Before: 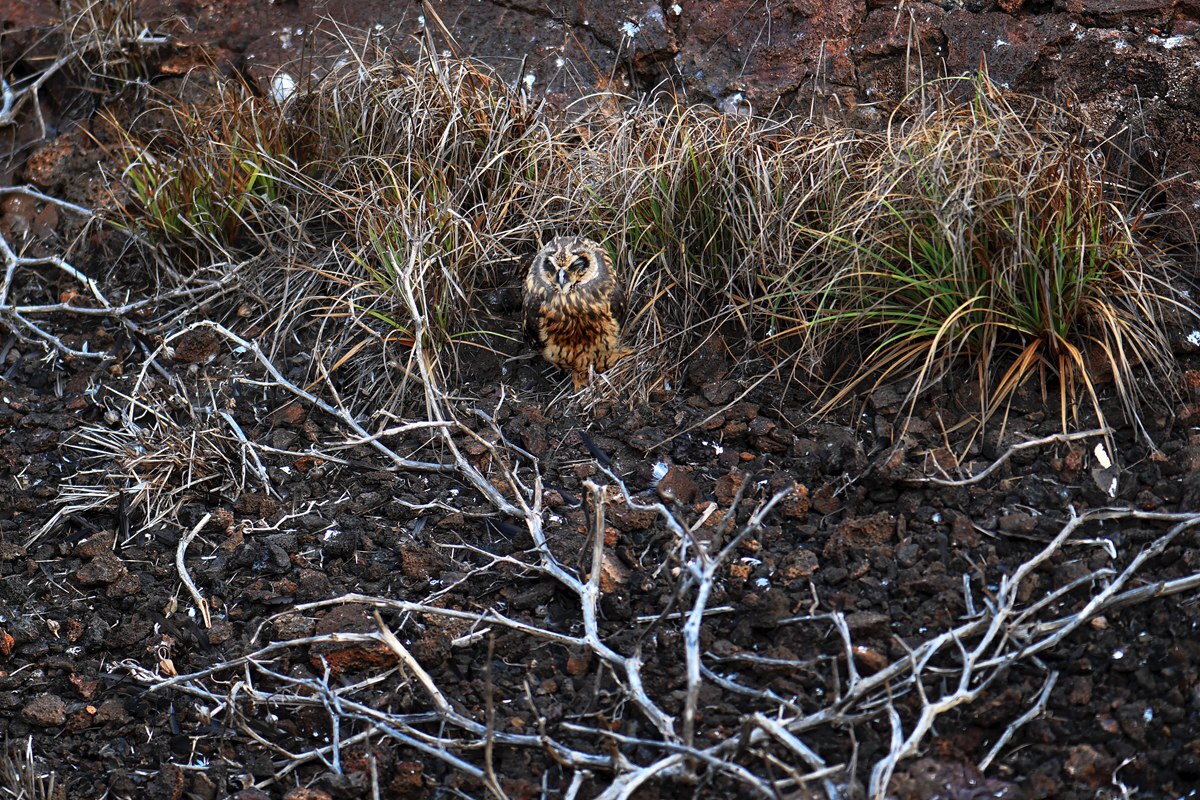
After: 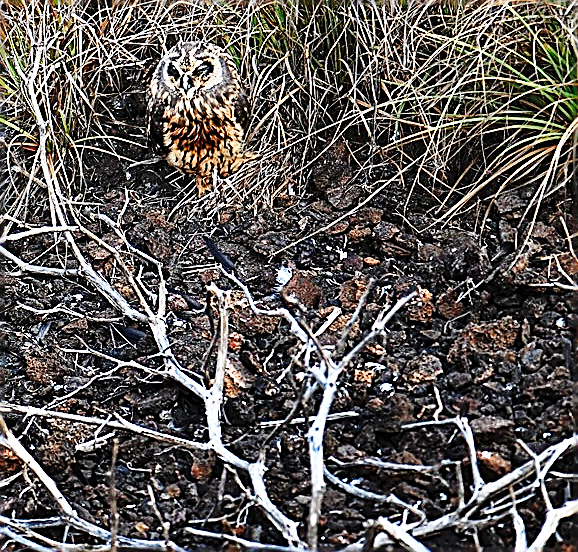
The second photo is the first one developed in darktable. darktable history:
crop: left 31.395%, top 24.41%, right 20.374%, bottom 6.563%
base curve: curves: ch0 [(0, 0) (0.028, 0.03) (0.105, 0.232) (0.387, 0.748) (0.754, 0.968) (1, 1)], preserve colors none
sharpen: amount 1.985
